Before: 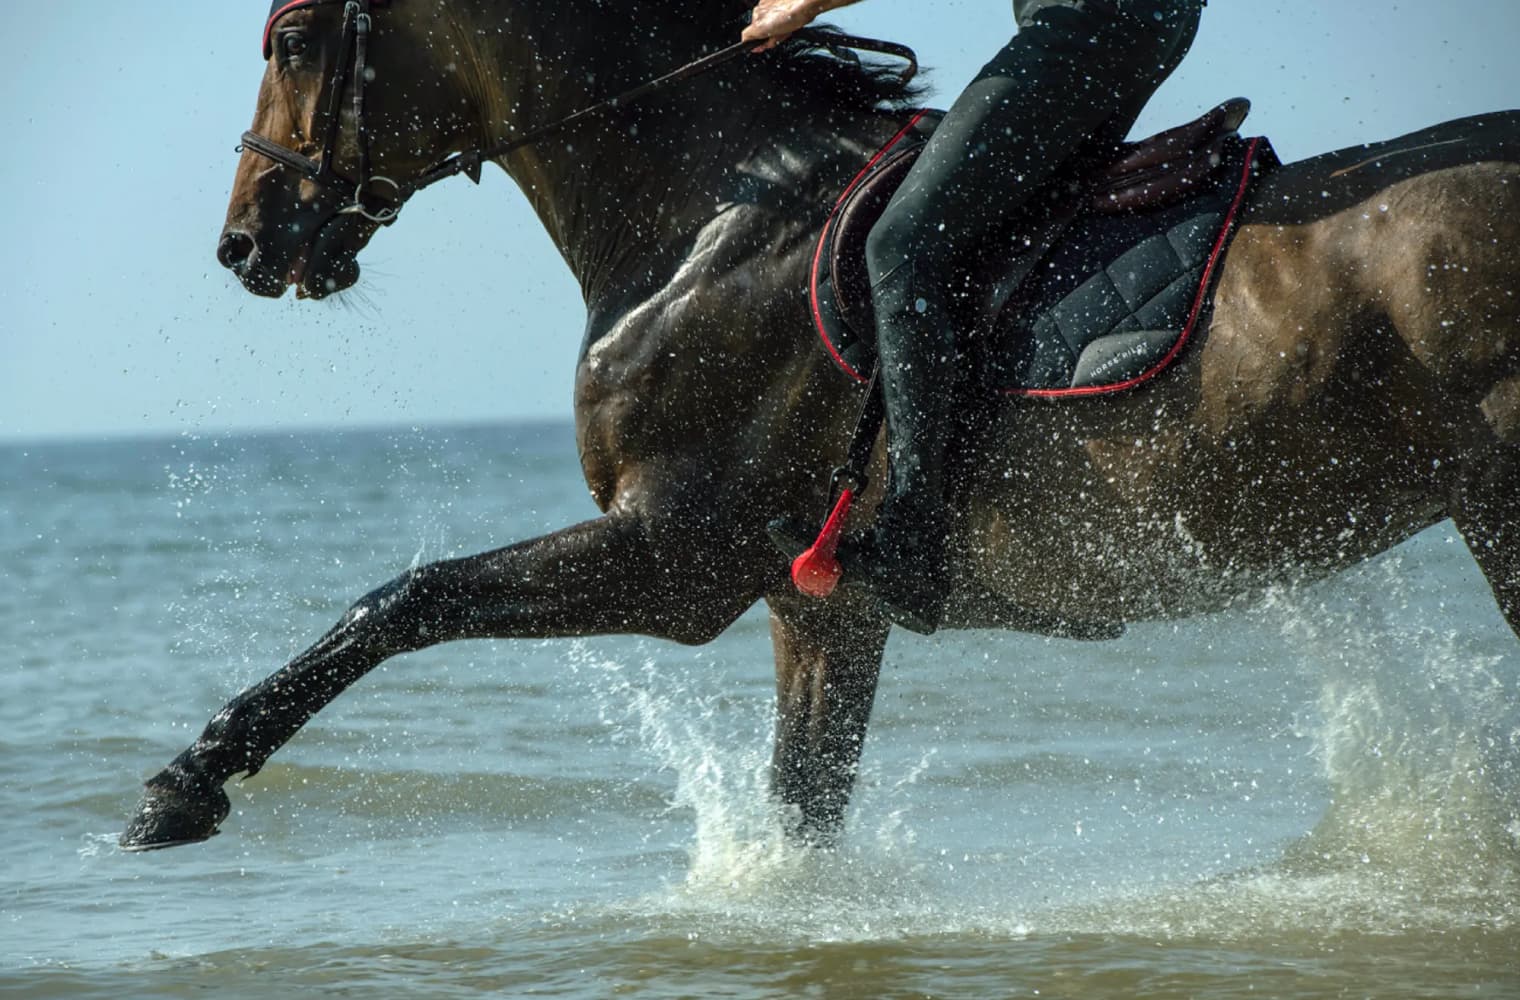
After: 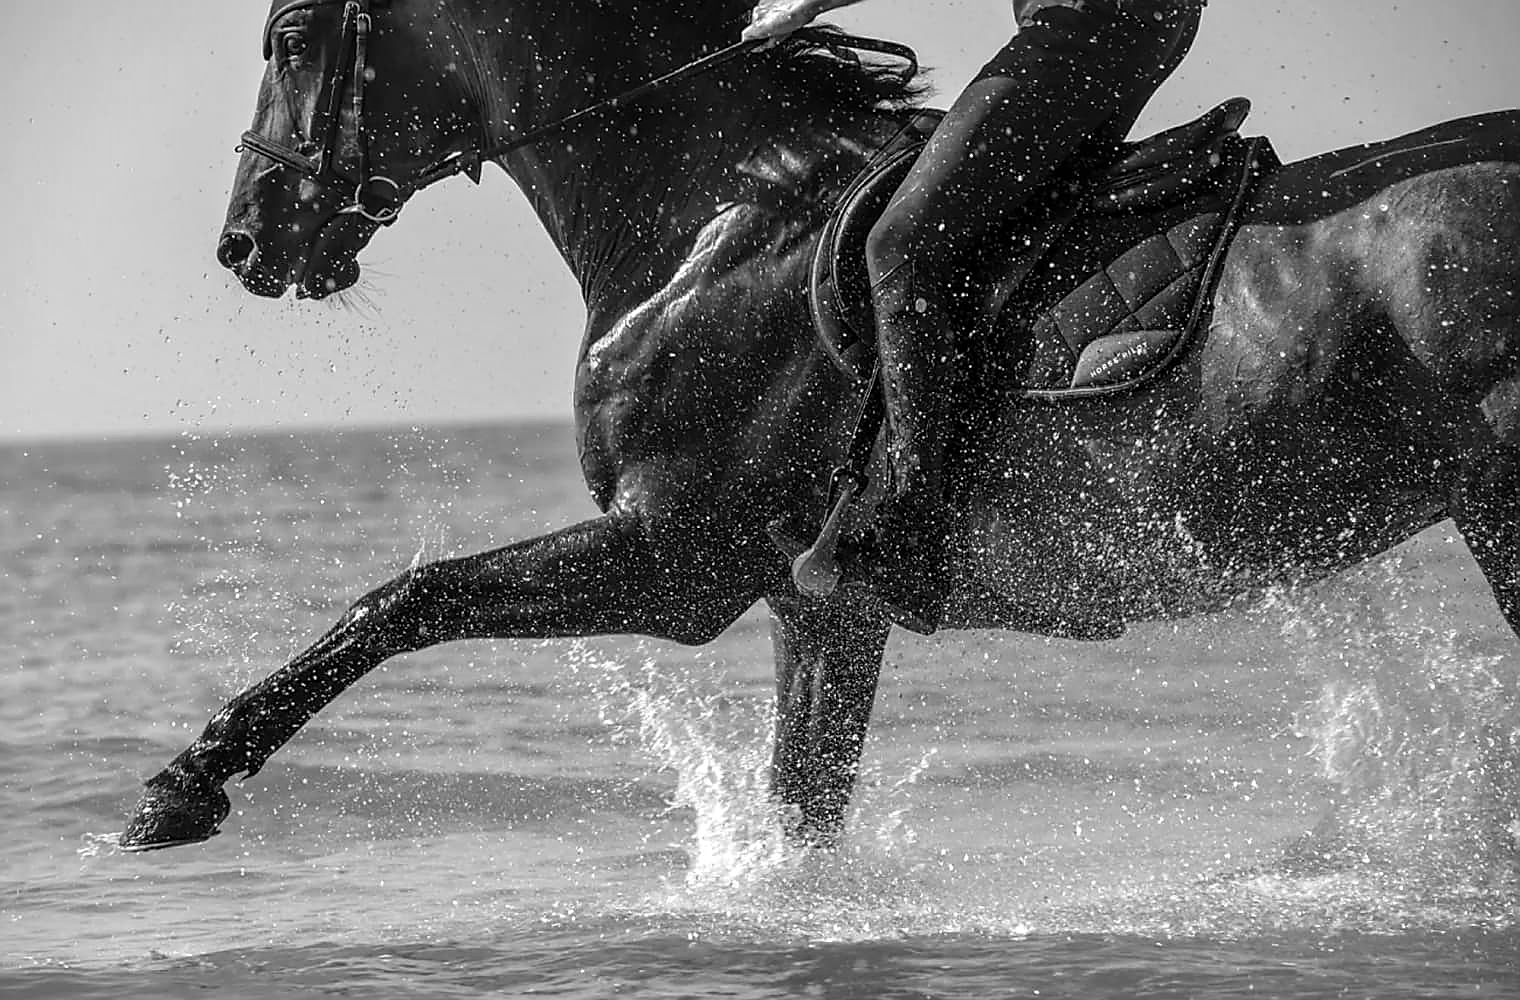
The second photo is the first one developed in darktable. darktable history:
sharpen: radius 1.4, amount 1.25, threshold 0.7
local contrast: on, module defaults
monochrome: on, module defaults
color correction: highlights a* -10.04, highlights b* -10.37
white balance: red 0.98, blue 1.61
